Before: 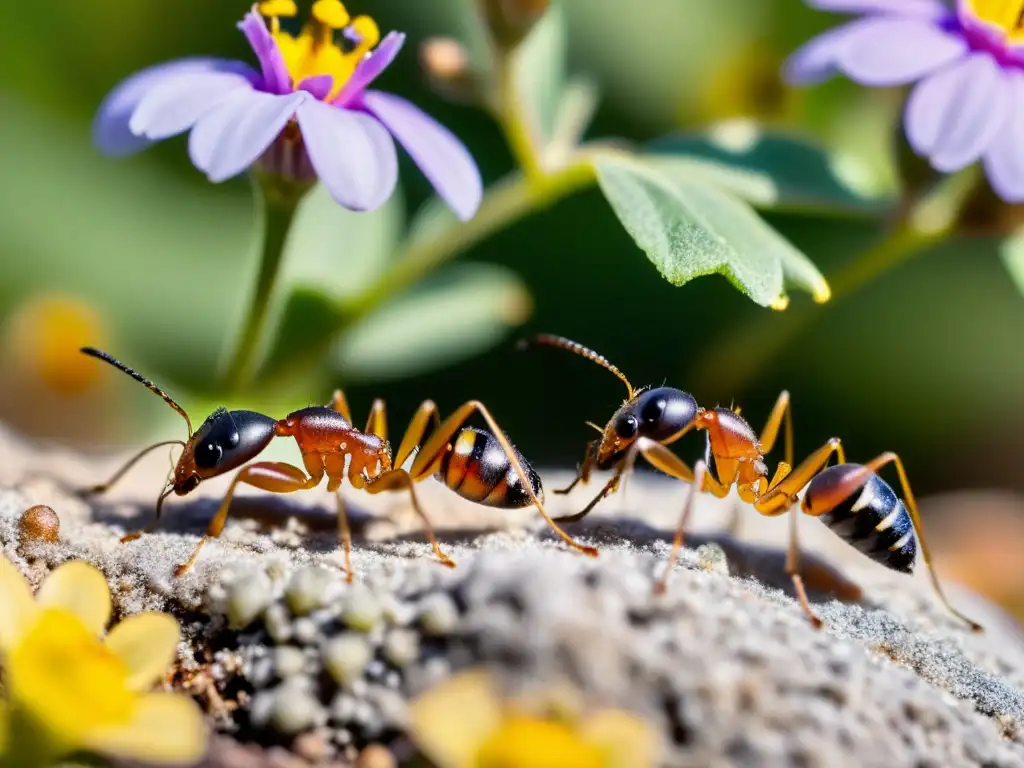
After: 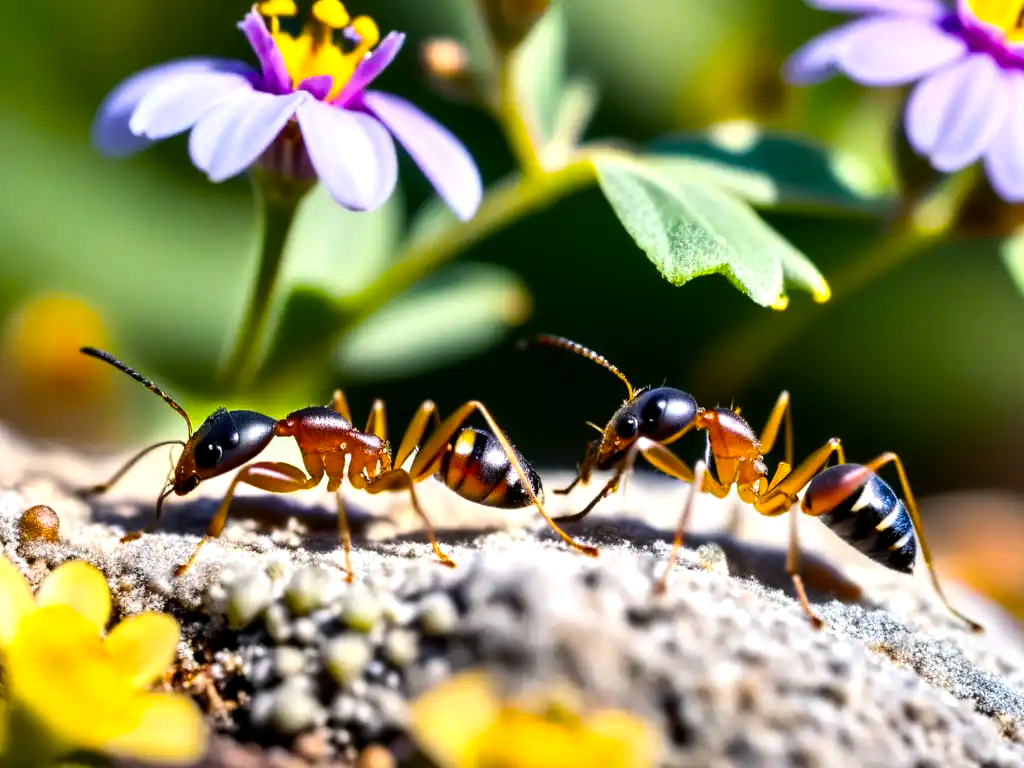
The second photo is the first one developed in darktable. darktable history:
color balance rgb: shadows lift › luminance -9.906%, perceptual saturation grading › global saturation 31.324%, perceptual brilliance grading › highlights 13.854%, perceptual brilliance grading › shadows -19.427%
